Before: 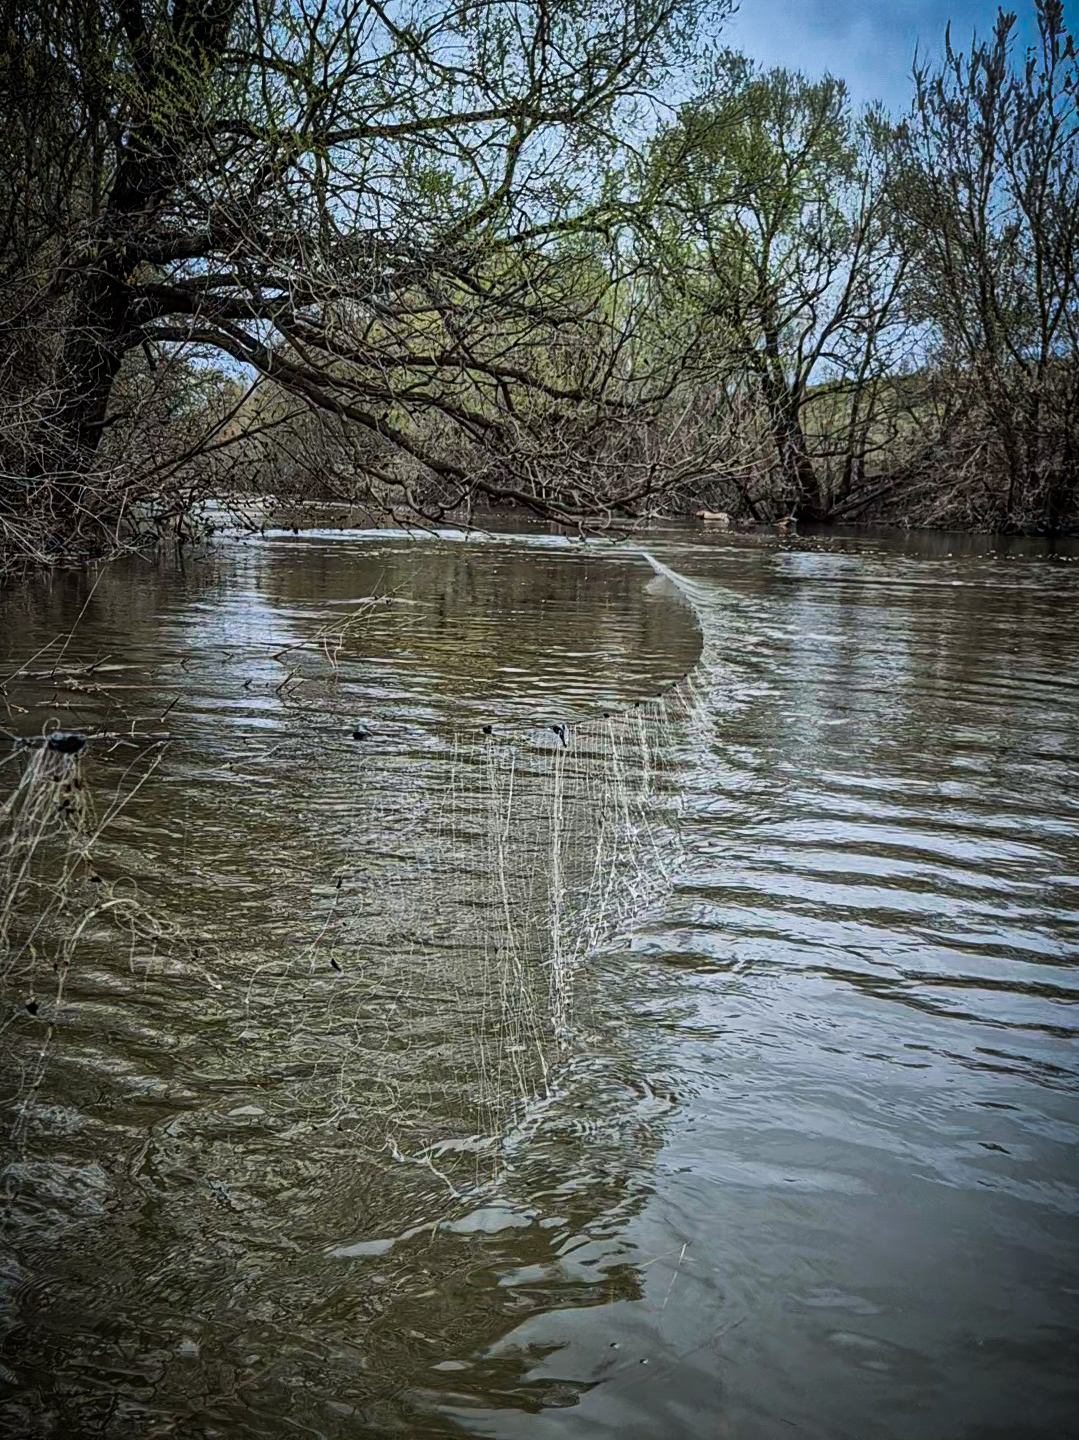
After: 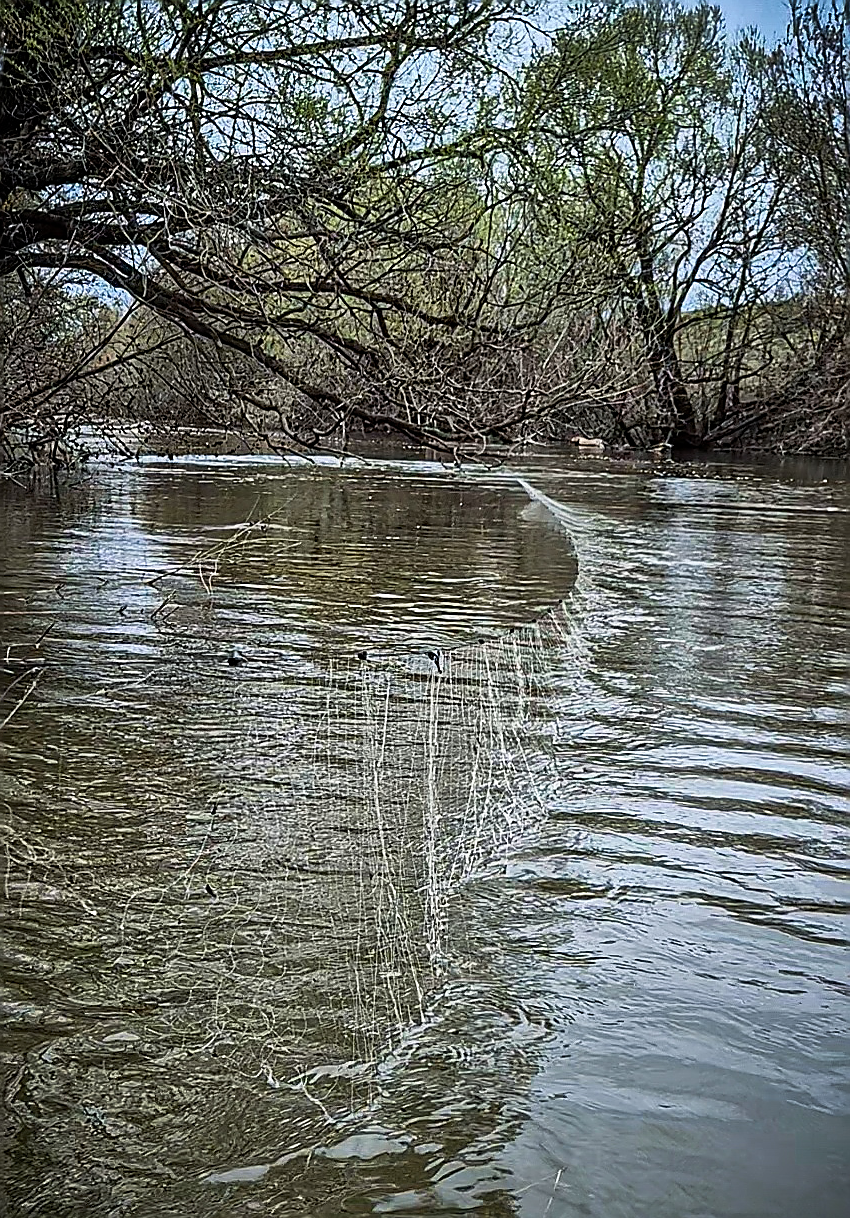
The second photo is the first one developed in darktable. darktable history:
sharpen: radius 1.391, amount 1.236, threshold 0.692
crop: left 11.623%, top 5.198%, right 9.576%, bottom 10.166%
shadows and highlights: shadows -1.38, highlights 39.05
